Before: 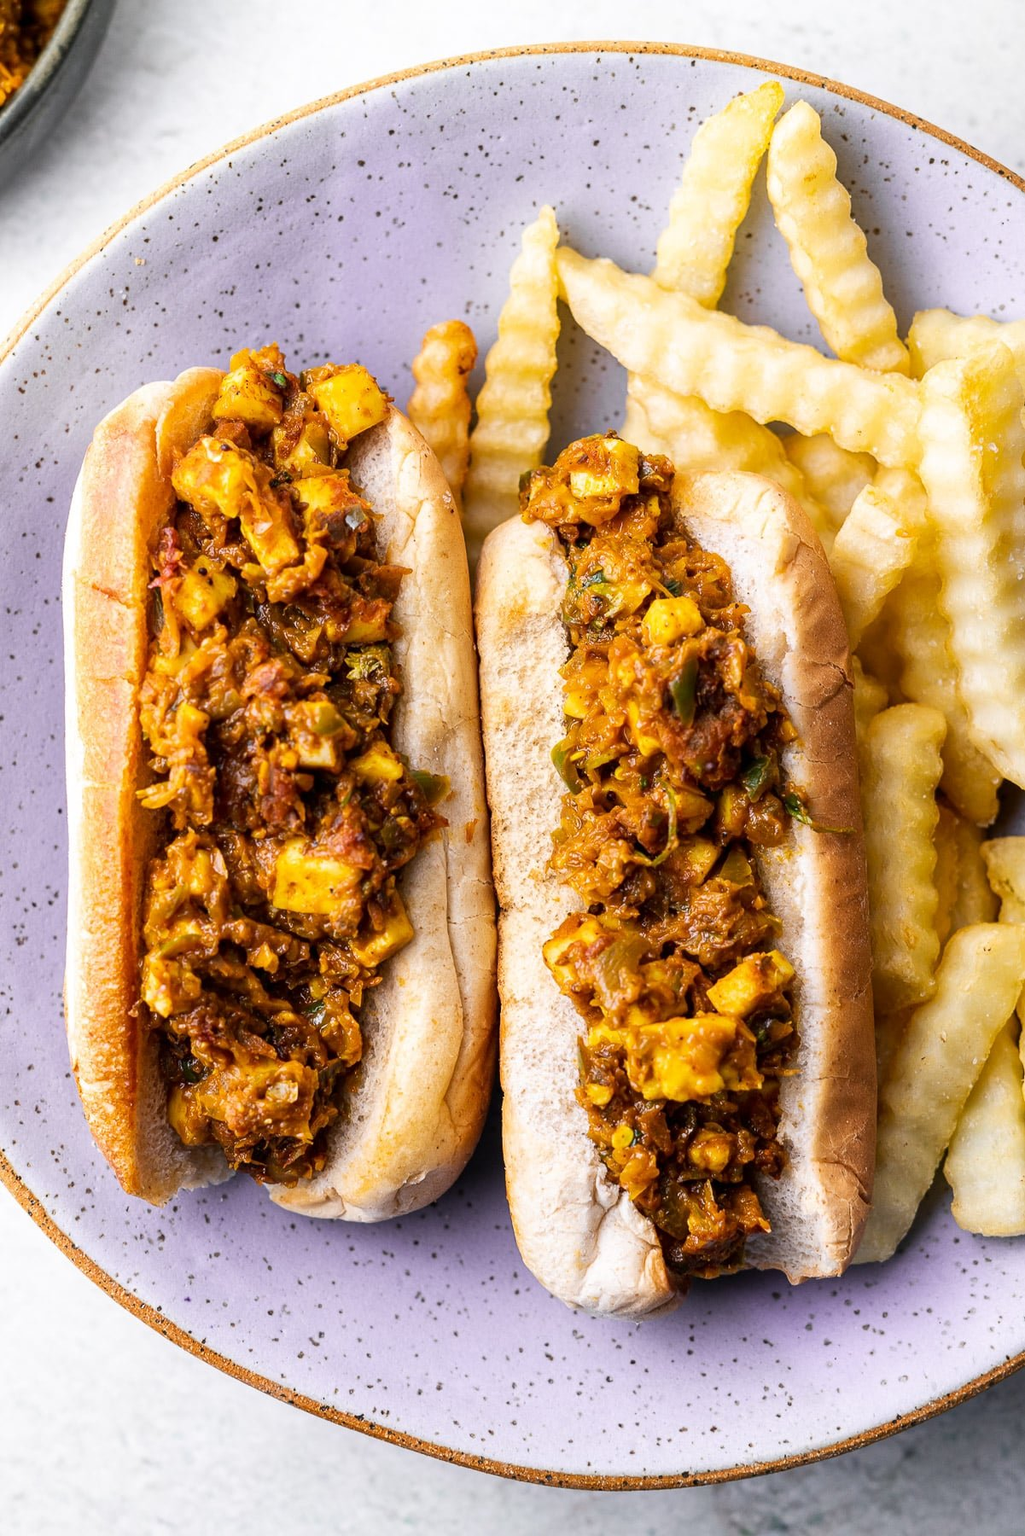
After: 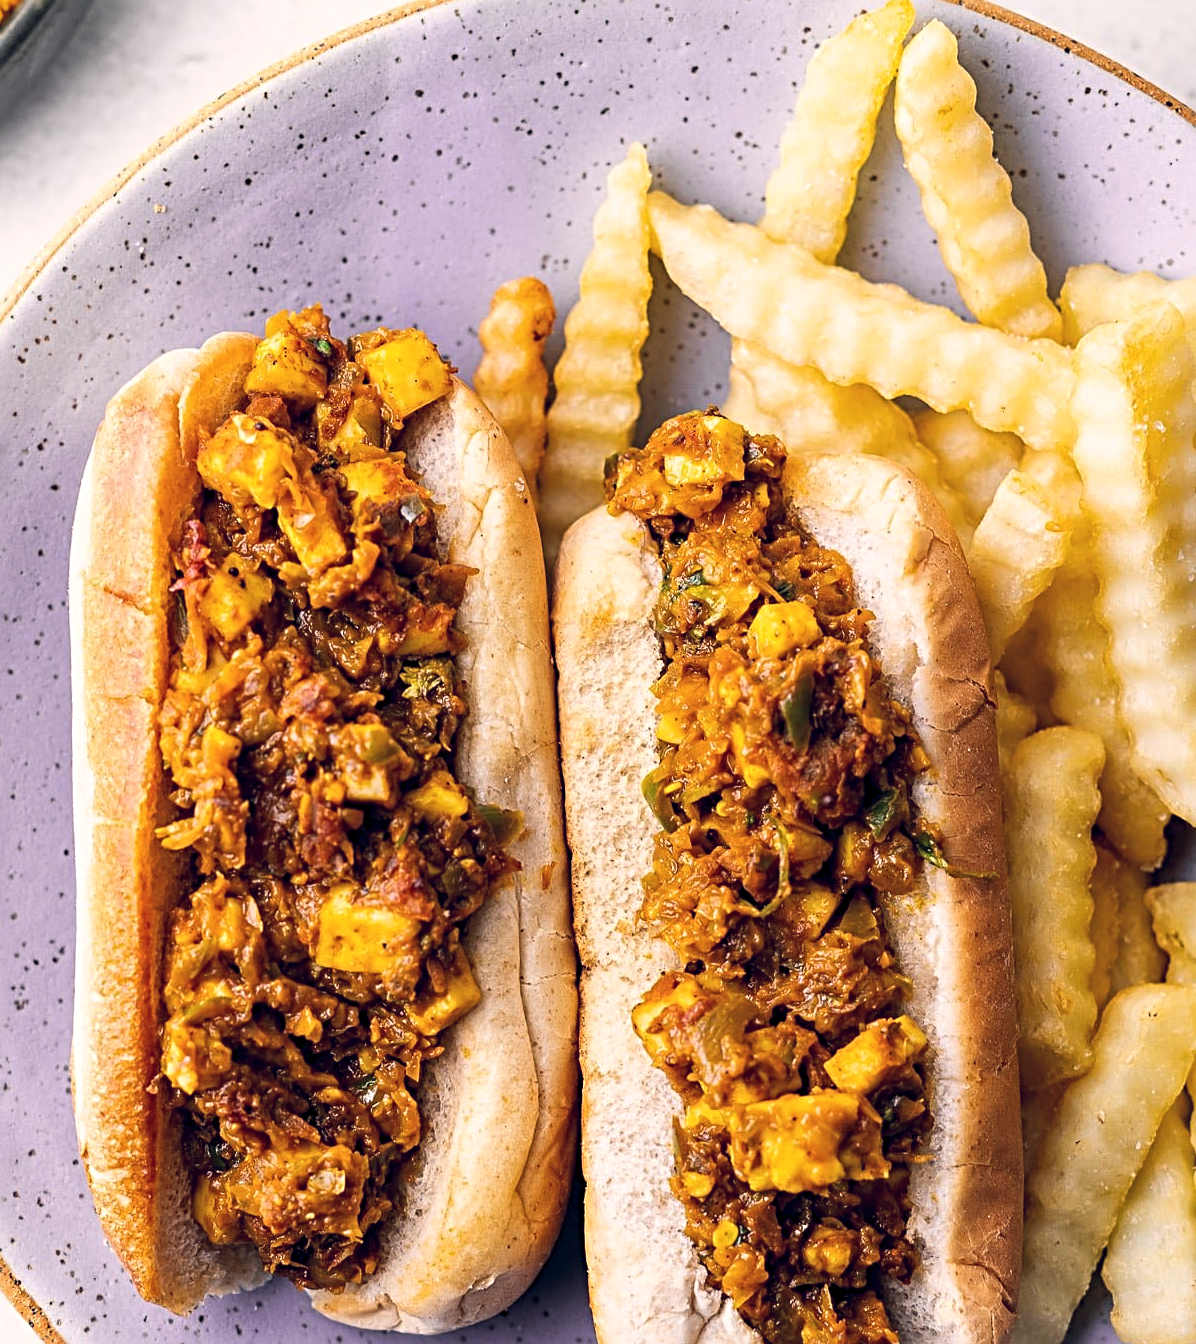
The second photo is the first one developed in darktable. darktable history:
crop: left 0.387%, top 5.469%, bottom 19.809%
color balance rgb: shadows lift › hue 87.51°, highlights gain › chroma 1.62%, highlights gain › hue 55.1°, global offset › chroma 0.1%, global offset › hue 253.66°, linear chroma grading › global chroma 0.5%
sharpen: radius 4
